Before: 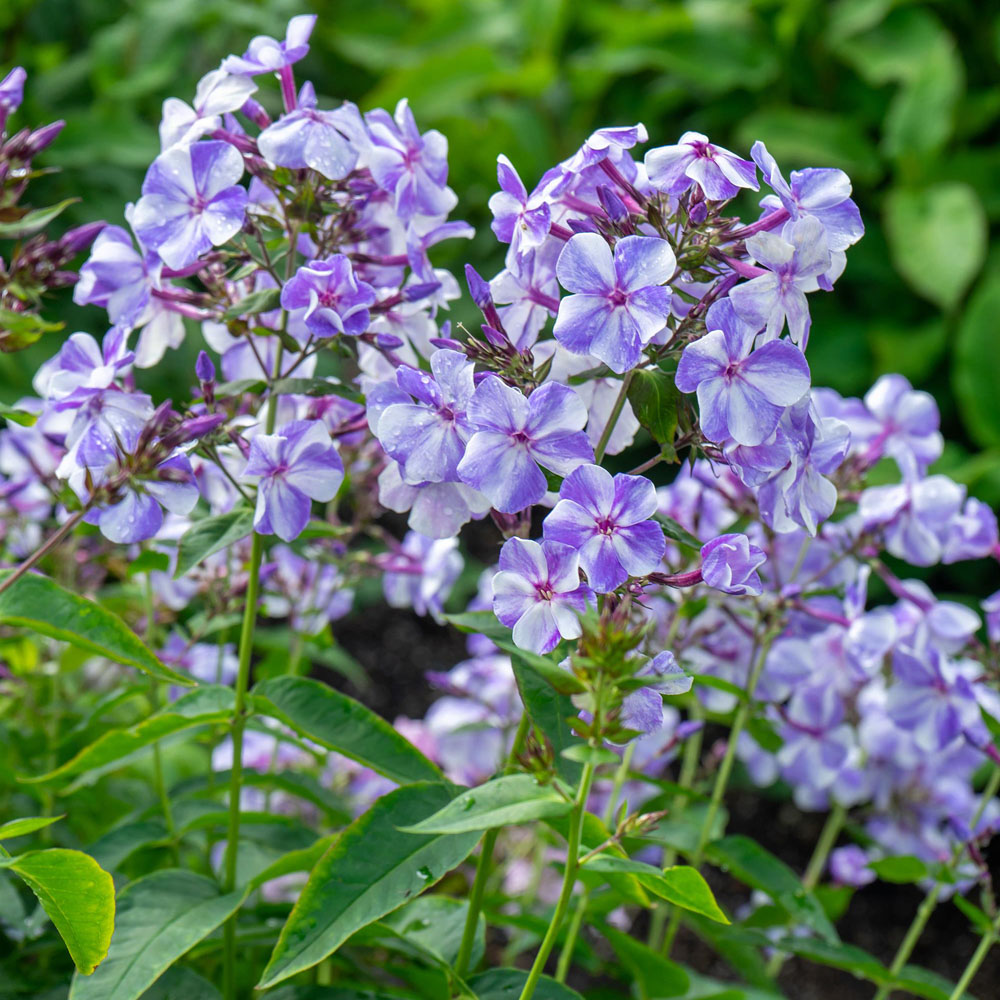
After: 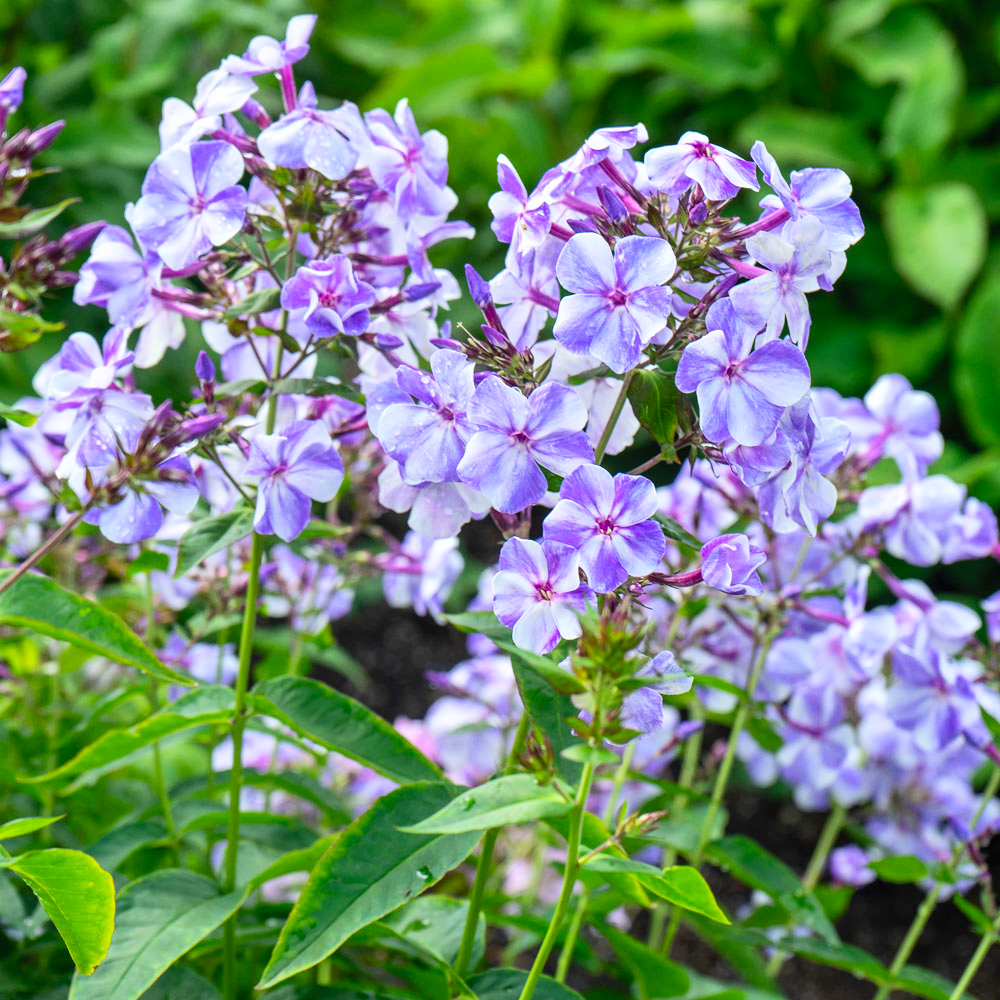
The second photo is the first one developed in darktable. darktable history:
contrast brightness saturation: contrast 0.196, brightness 0.165, saturation 0.225
